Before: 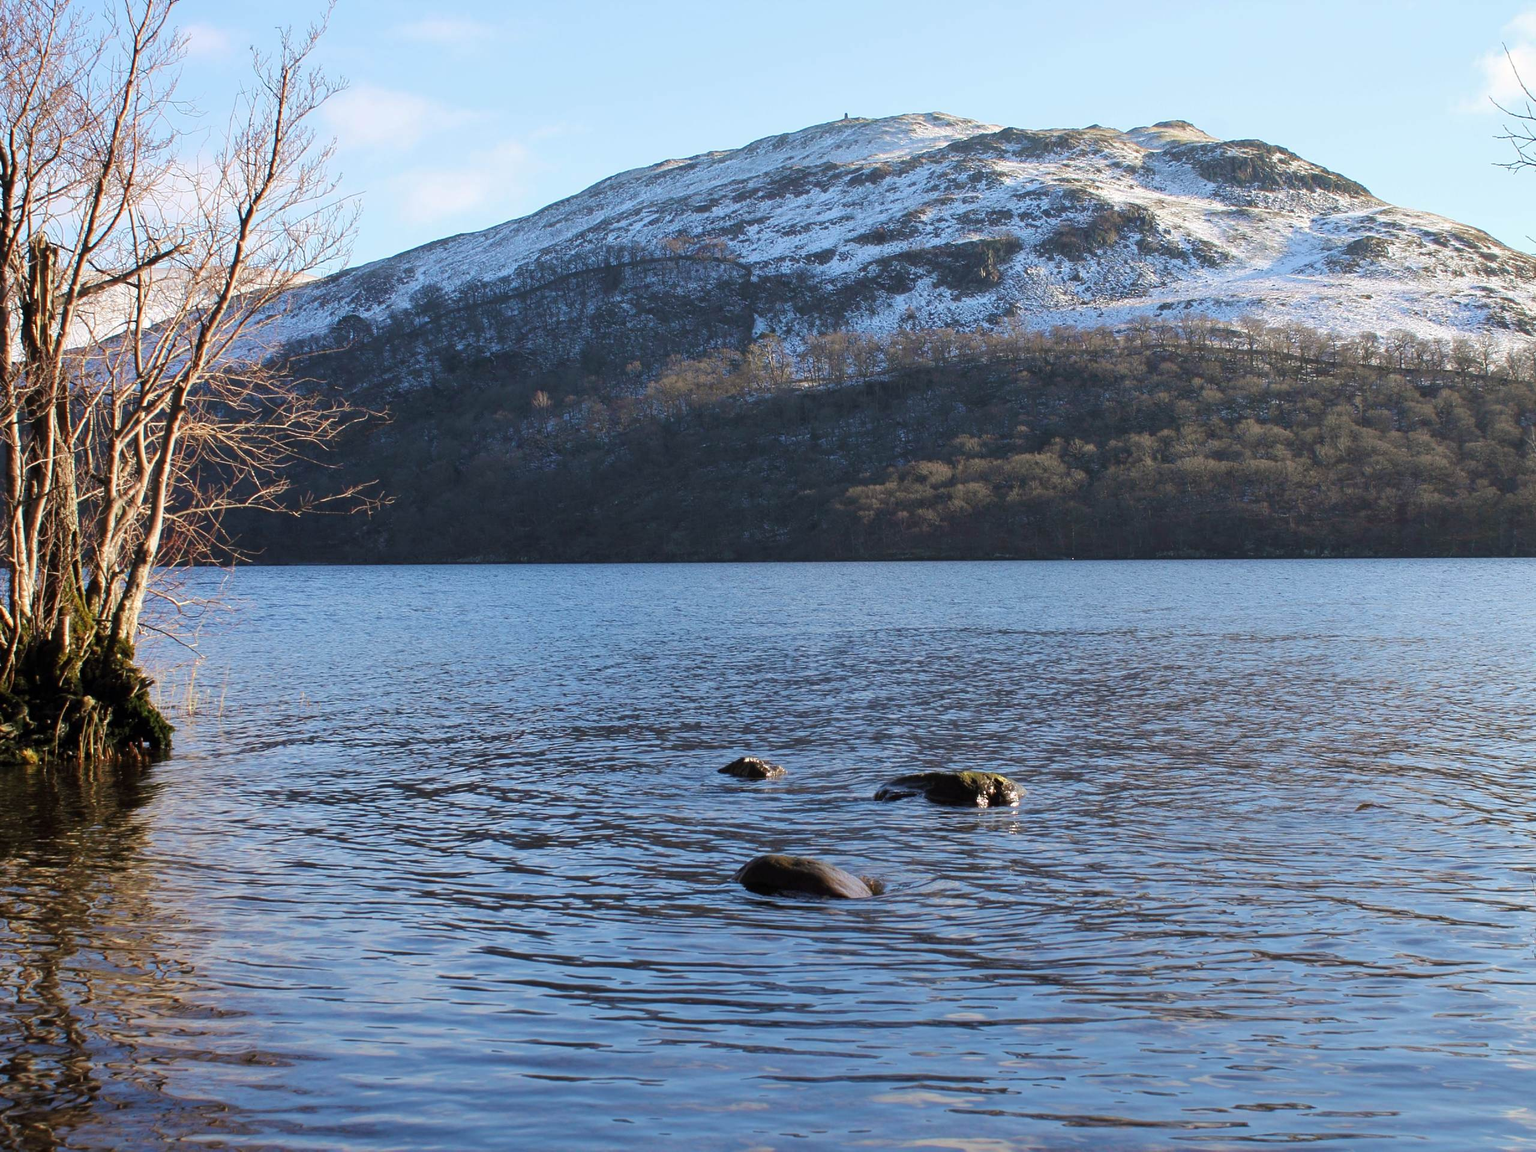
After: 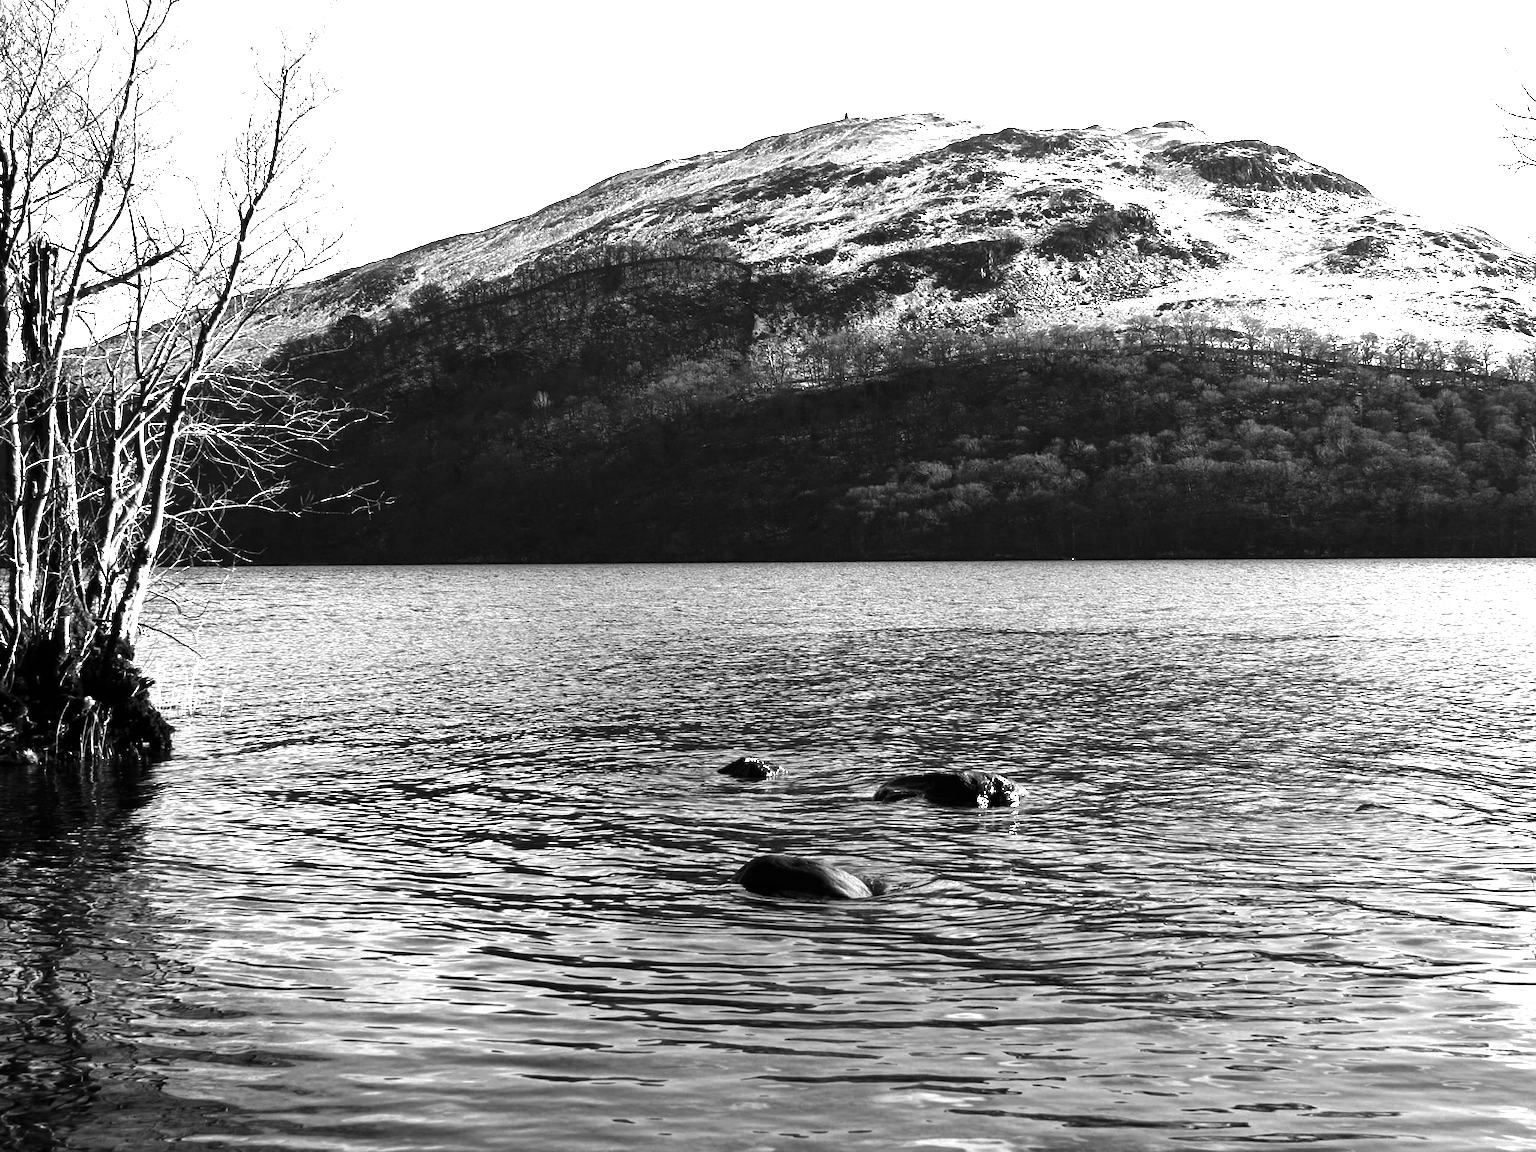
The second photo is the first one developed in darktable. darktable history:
exposure: black level correction -0.001, exposure 1.358 EV, compensate highlight preservation false
contrast brightness saturation: contrast -0.028, brightness -0.608, saturation -0.998
